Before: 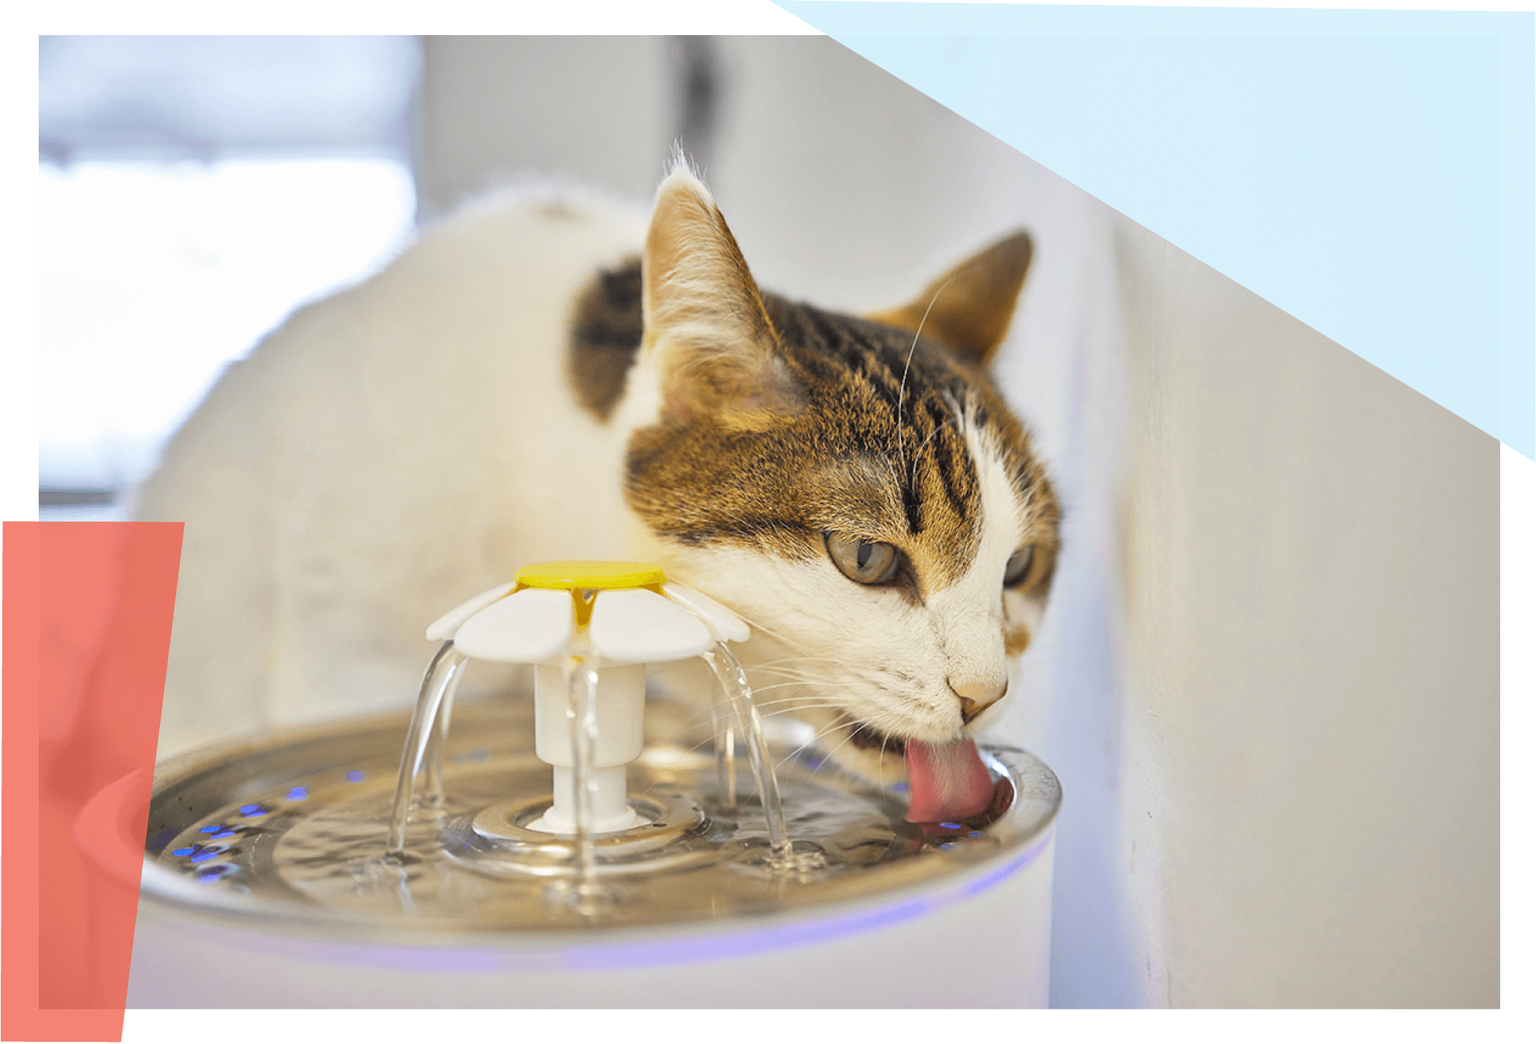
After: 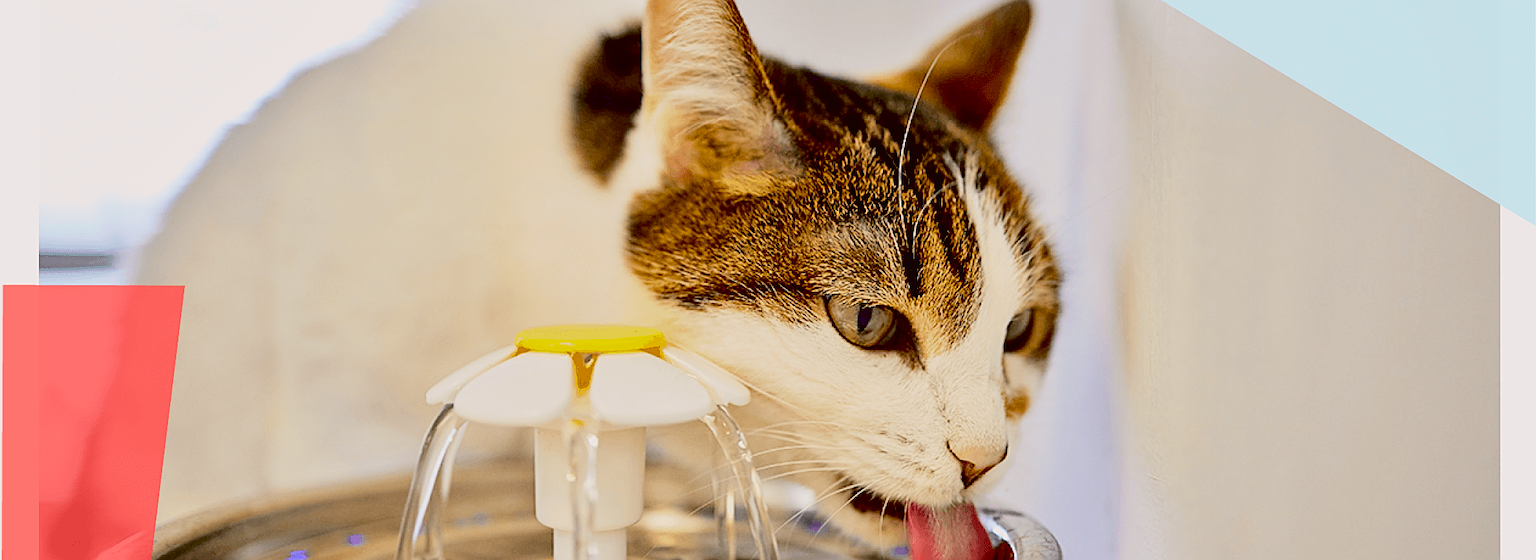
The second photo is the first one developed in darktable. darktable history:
exposure: black level correction 0.057, compensate highlight preservation false
sharpen: on, module defaults
tone curve: curves: ch0 [(0, 0.019) (0.204, 0.162) (0.491, 0.519) (0.748, 0.765) (1, 0.919)]; ch1 [(0, 0) (0.201, 0.113) (0.372, 0.282) (0.443, 0.434) (0.496, 0.504) (0.566, 0.585) (0.761, 0.803) (1, 1)]; ch2 [(0, 0) (0.434, 0.447) (0.483, 0.487) (0.555, 0.563) (0.697, 0.68) (1, 1)], color space Lab, independent channels
crop and rotate: top 22.69%, bottom 23.623%
